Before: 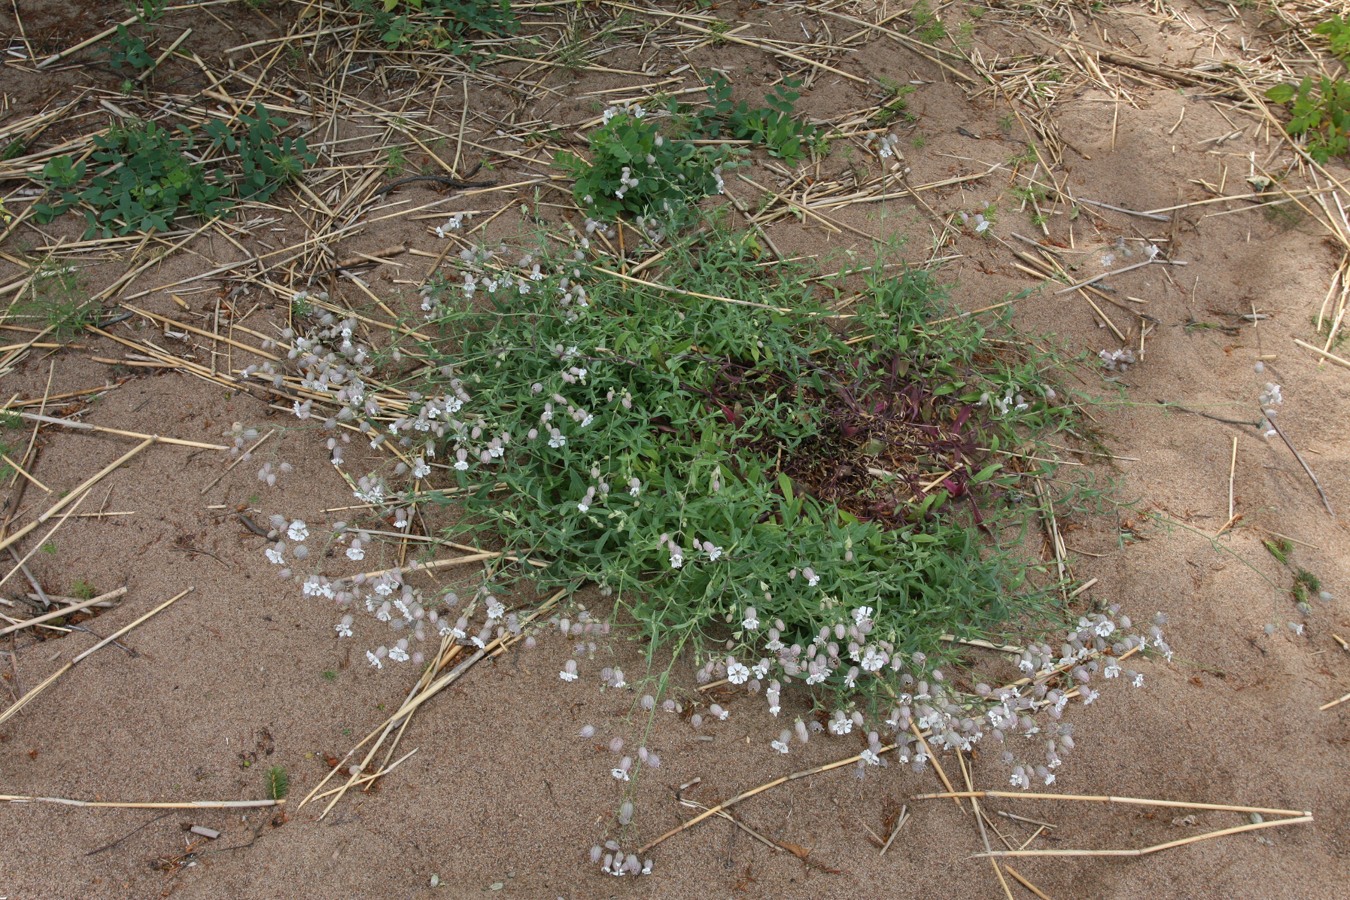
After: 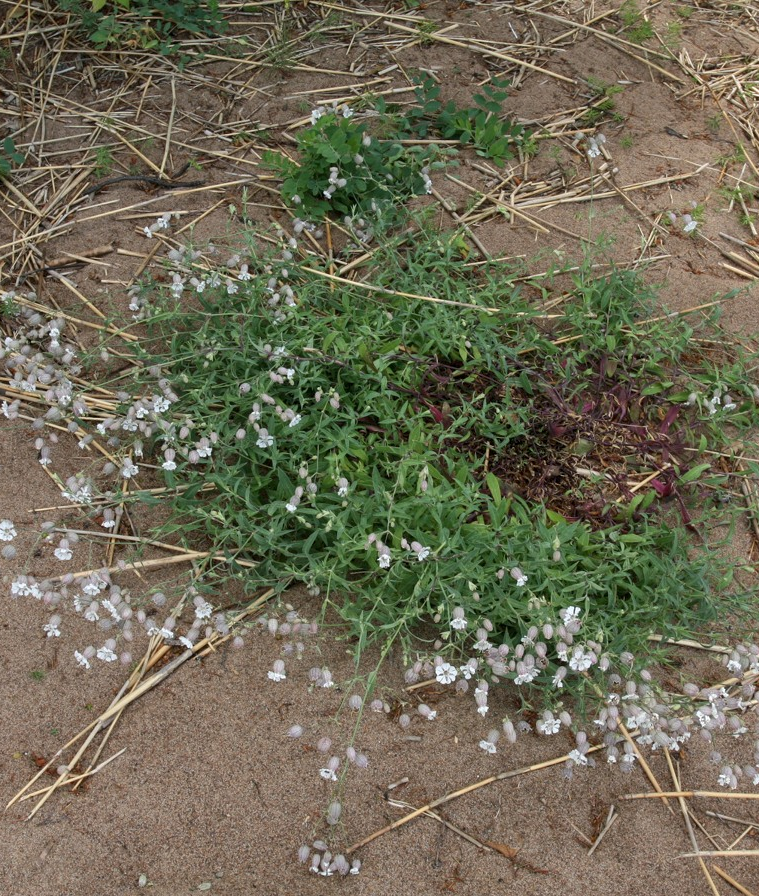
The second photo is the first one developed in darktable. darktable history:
local contrast: highlights 100%, shadows 100%, detail 120%, midtone range 0.2
crop: left 21.674%, right 22.086%
